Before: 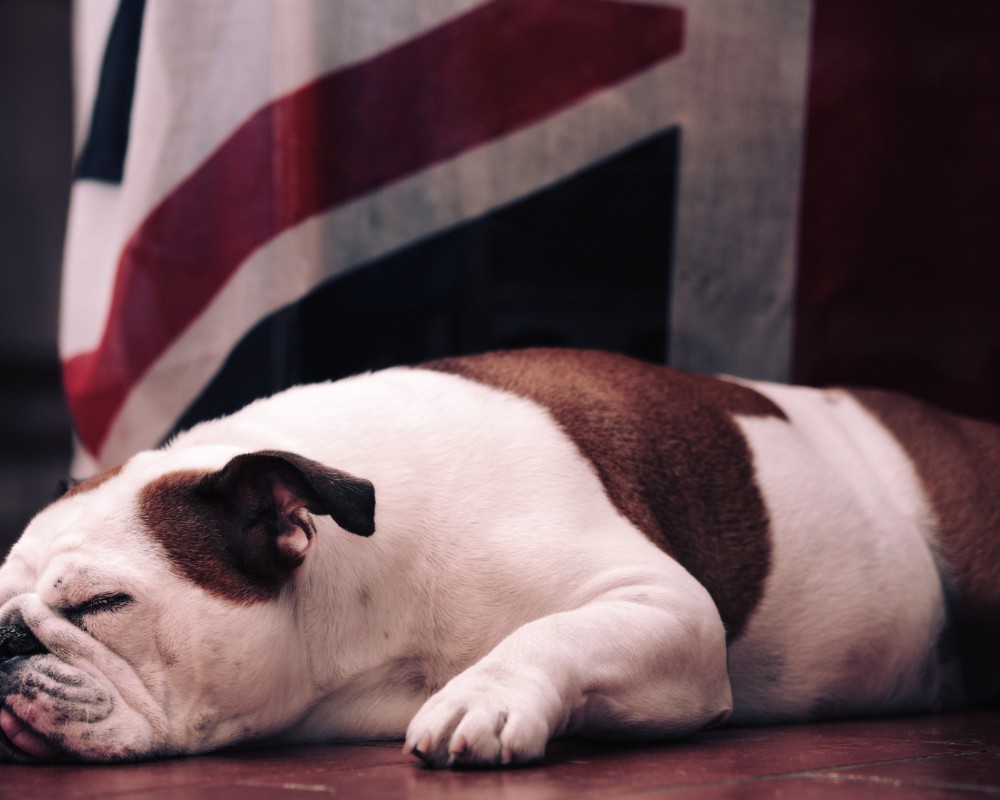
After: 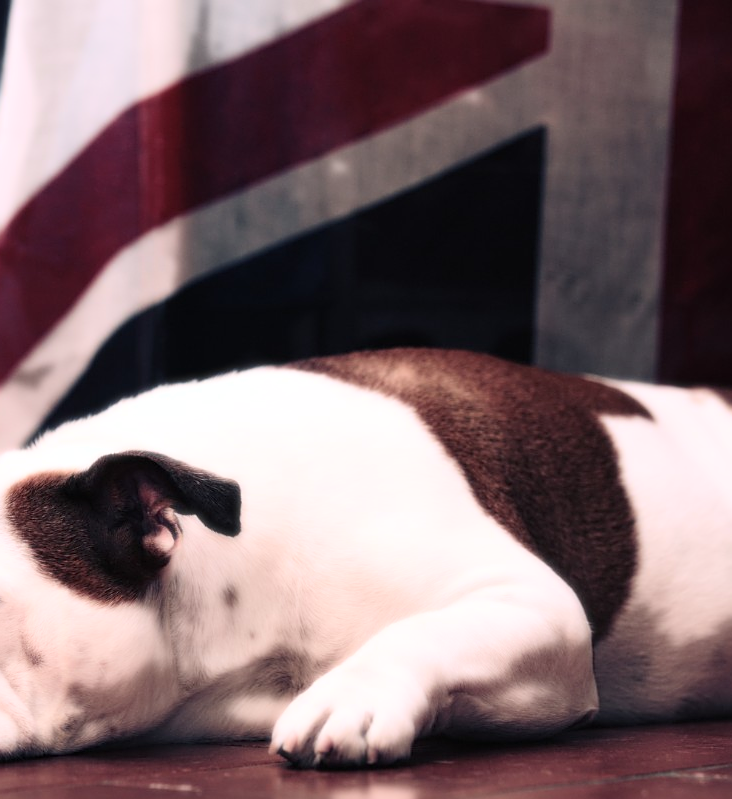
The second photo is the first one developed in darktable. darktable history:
sharpen: on, module defaults
crop: left 13.443%, right 13.31%
white balance: red 0.978, blue 0.999
bloom: size 0%, threshold 54.82%, strength 8.31%
